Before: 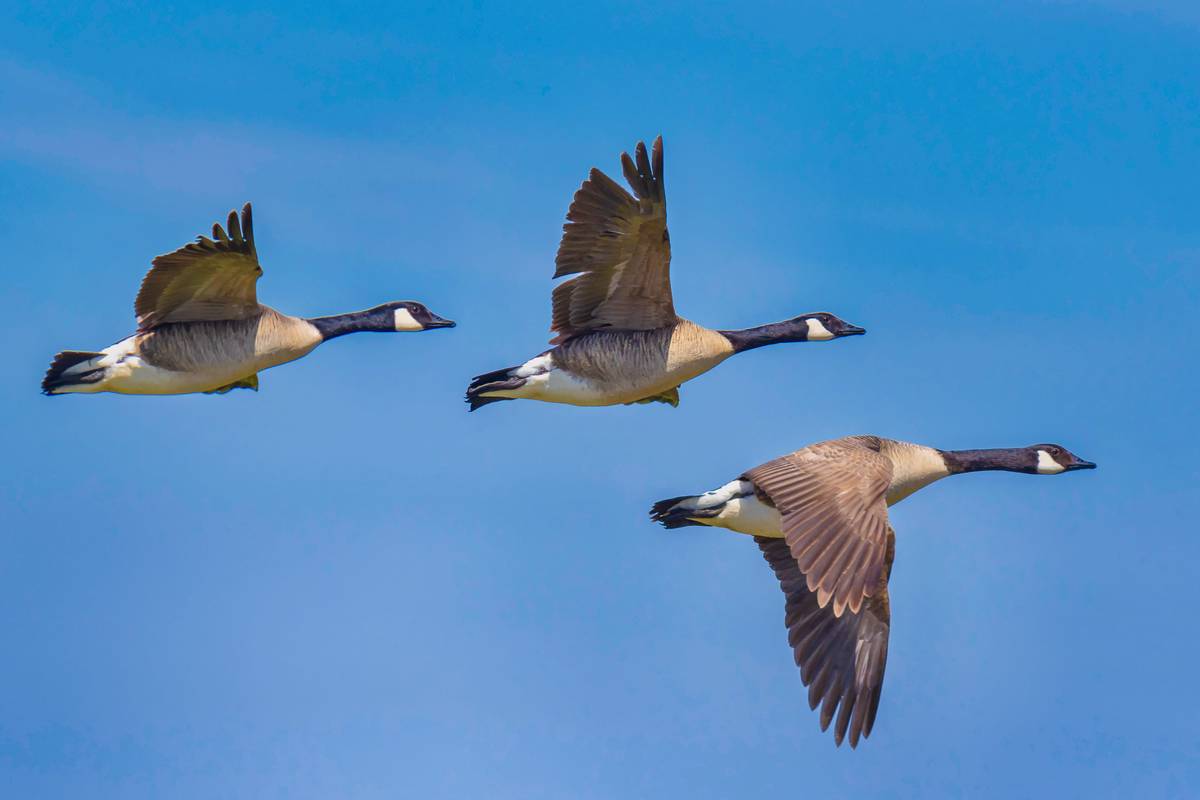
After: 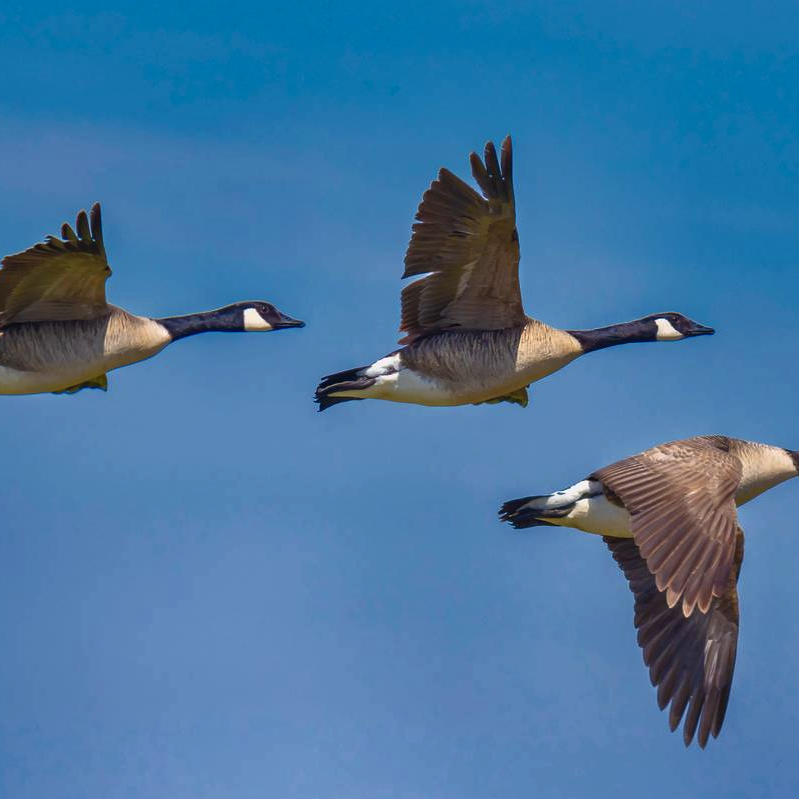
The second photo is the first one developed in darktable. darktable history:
contrast brightness saturation: contrast 0.2, brightness 0.15, saturation 0.14
rgb curve: curves: ch0 [(0, 0) (0.415, 0.237) (1, 1)]
crop and rotate: left 12.648%, right 20.685%
